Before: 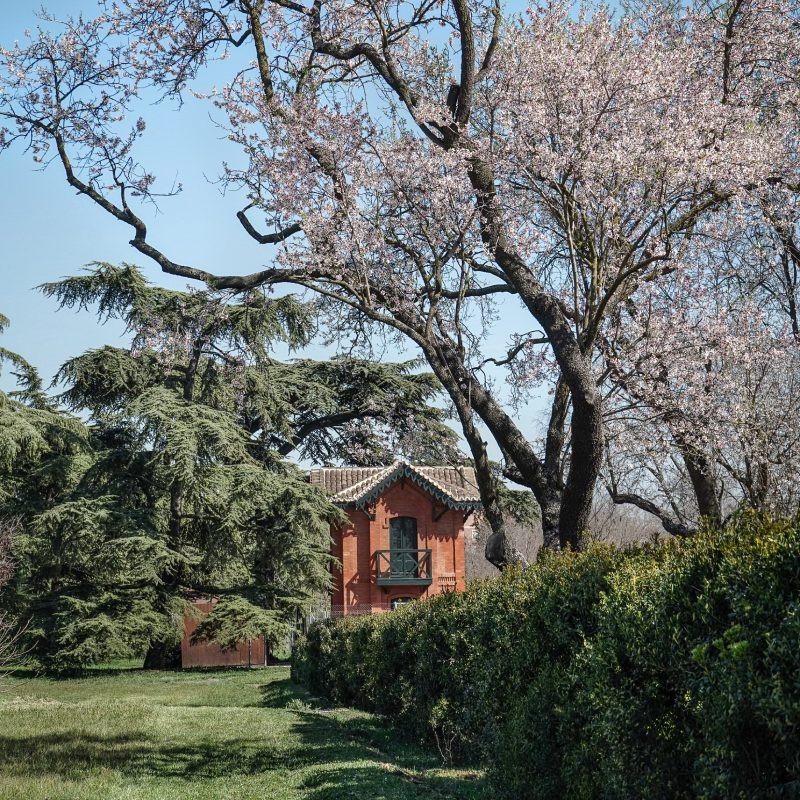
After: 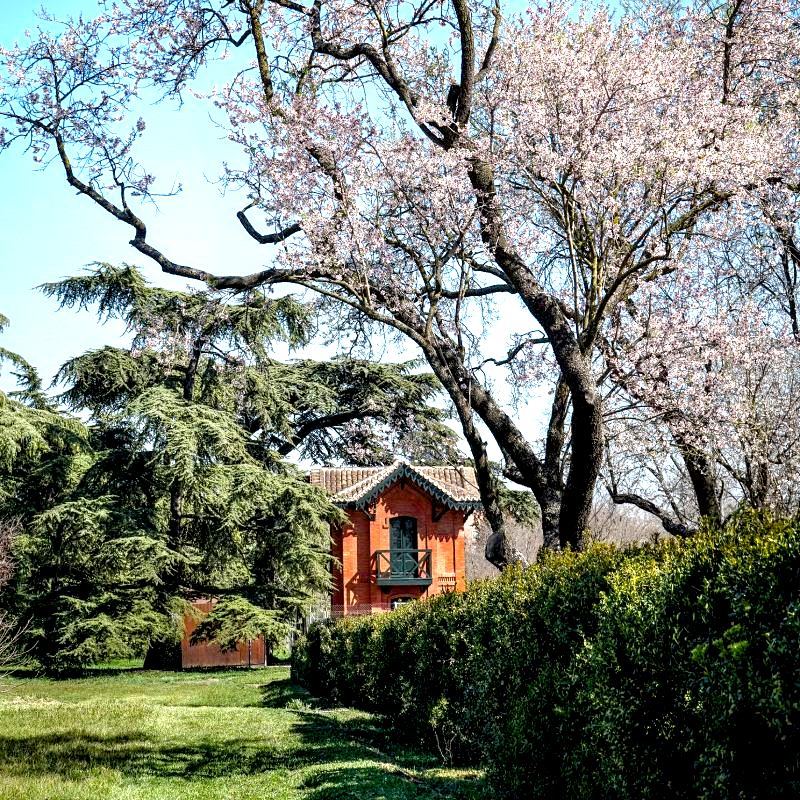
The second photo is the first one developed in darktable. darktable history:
color balance rgb: shadows lift › hue 85.05°, global offset › luminance -1.421%, perceptual saturation grading › global saturation 31.083%, perceptual brilliance grading › global brilliance 29.783%
